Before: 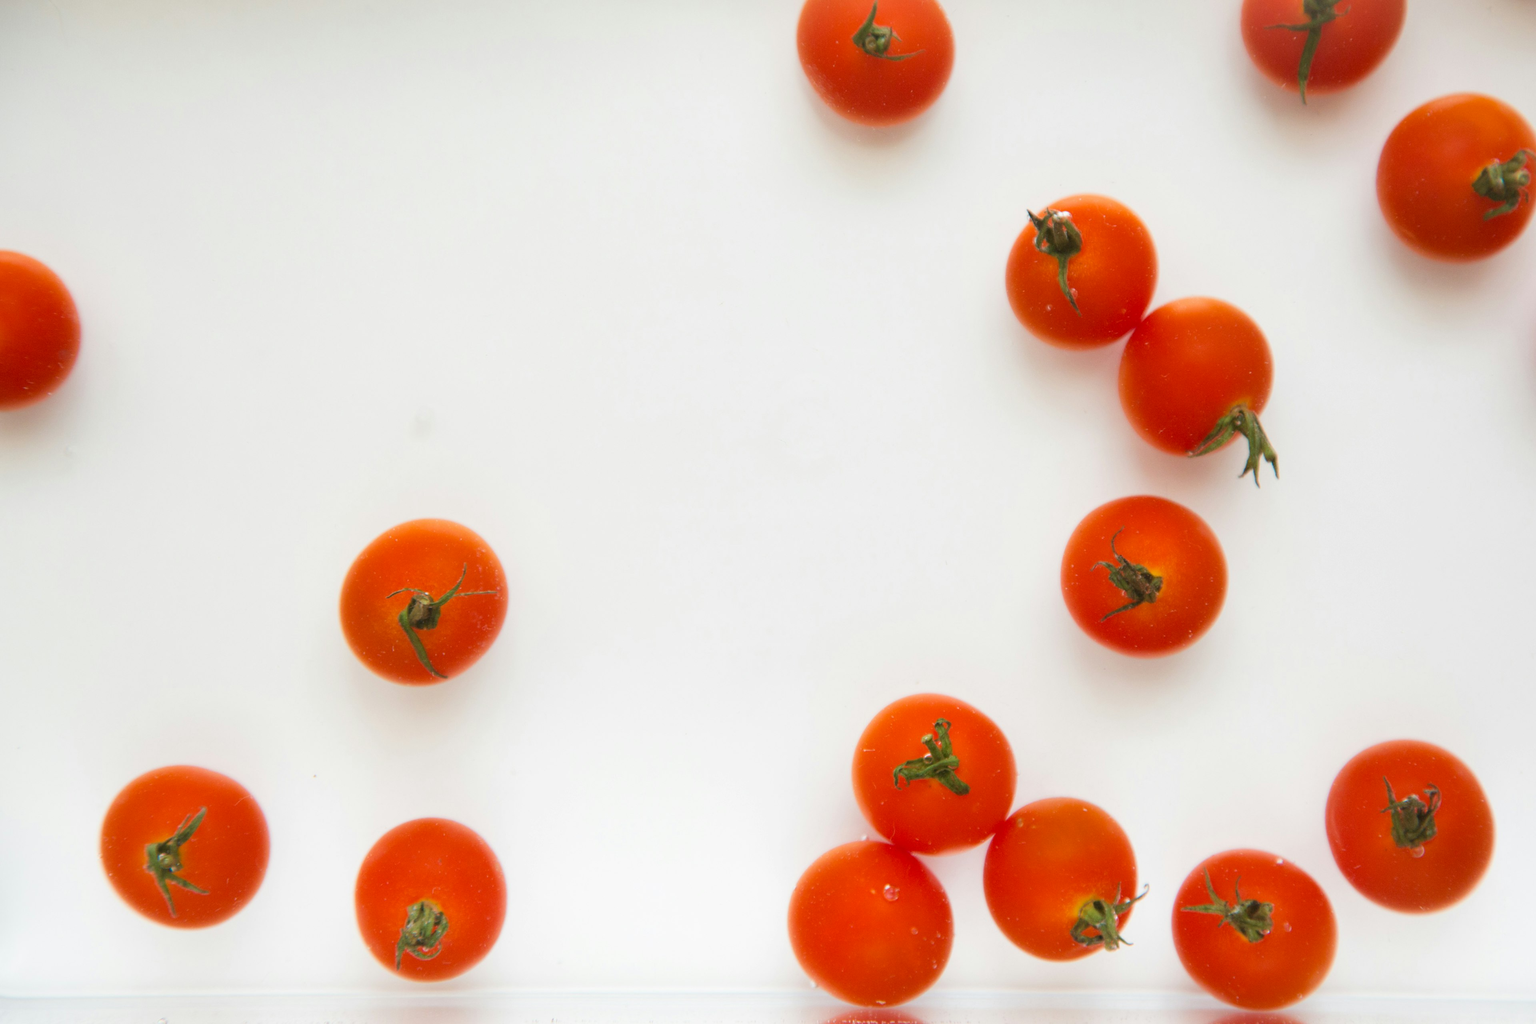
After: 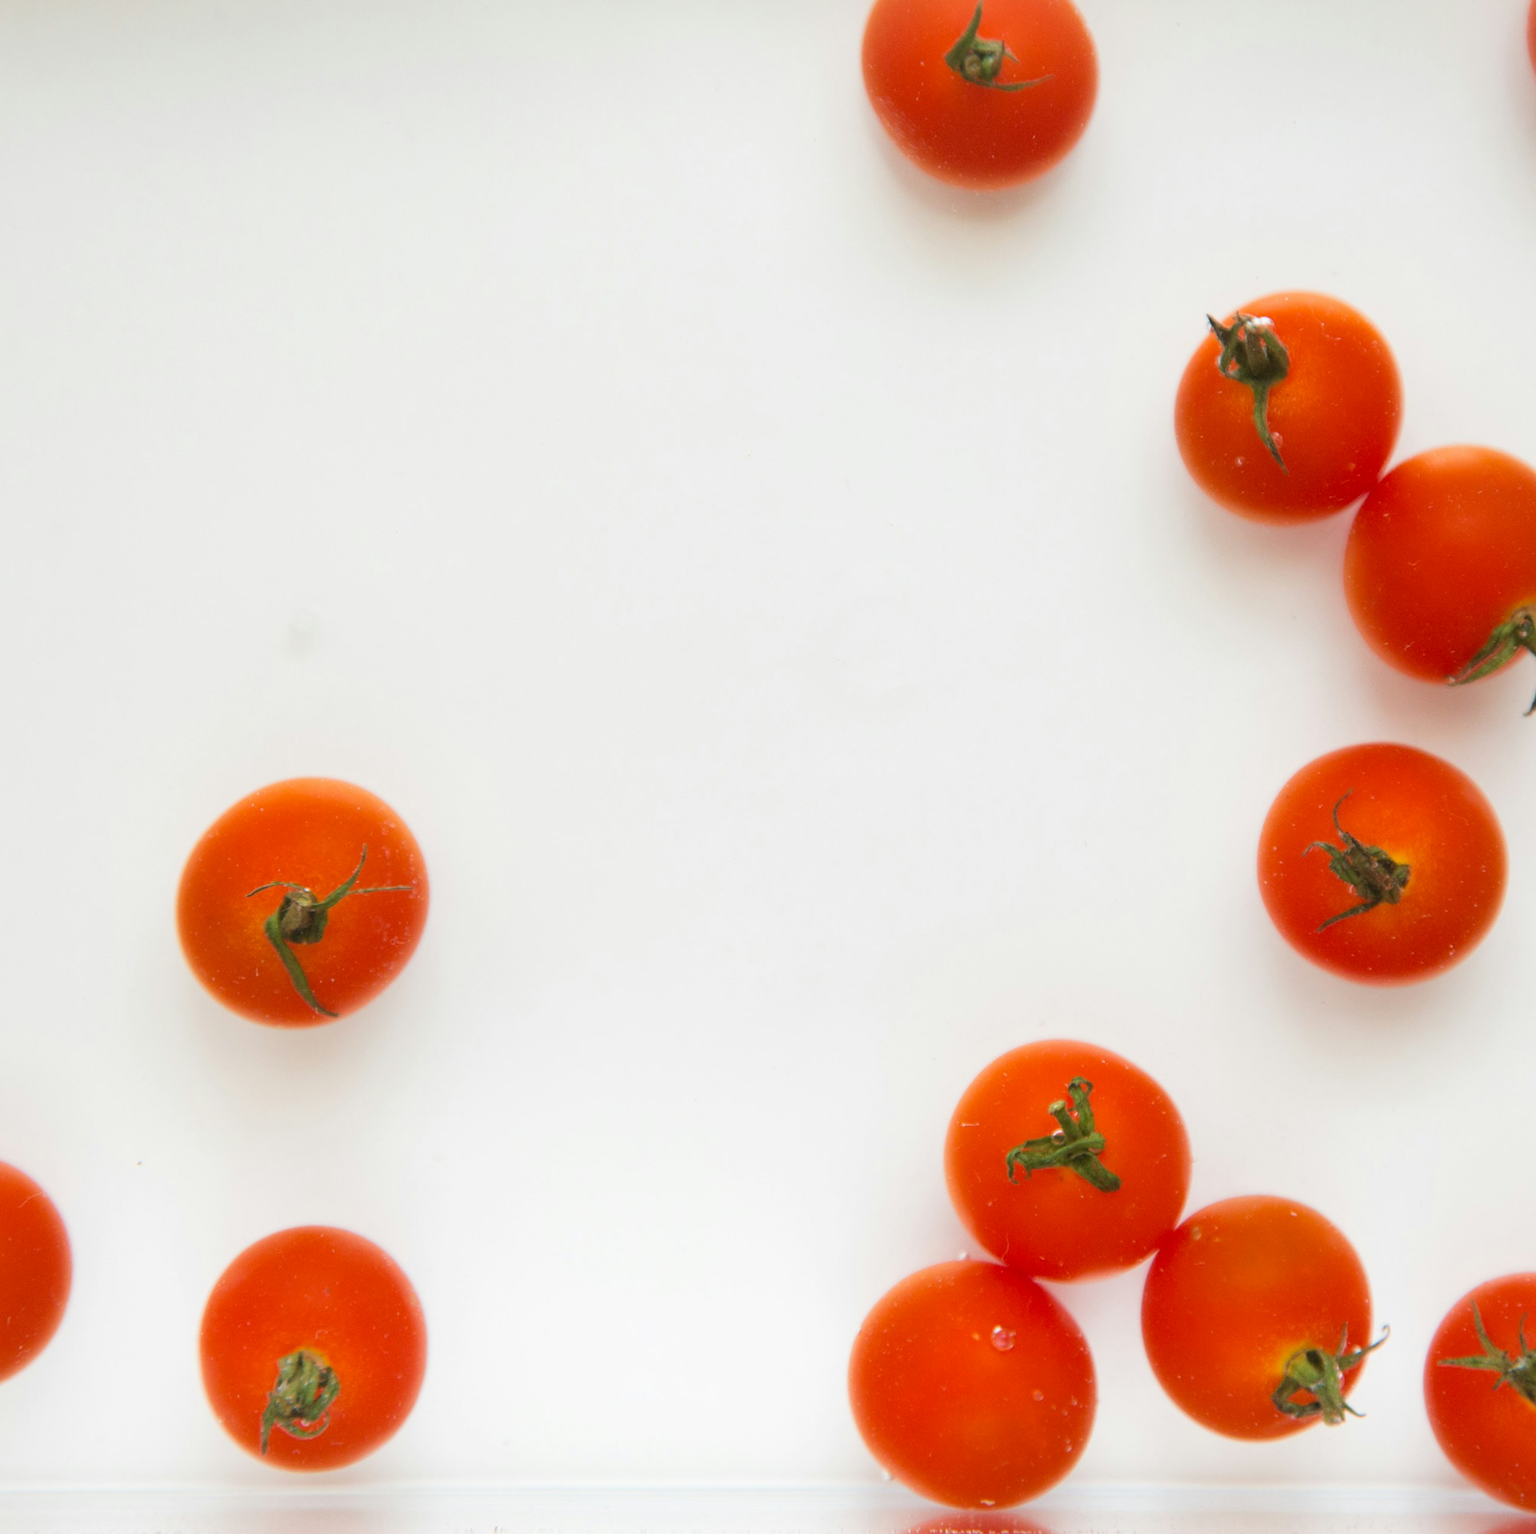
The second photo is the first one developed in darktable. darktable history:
crop and rotate: left 14.456%, right 18.805%
